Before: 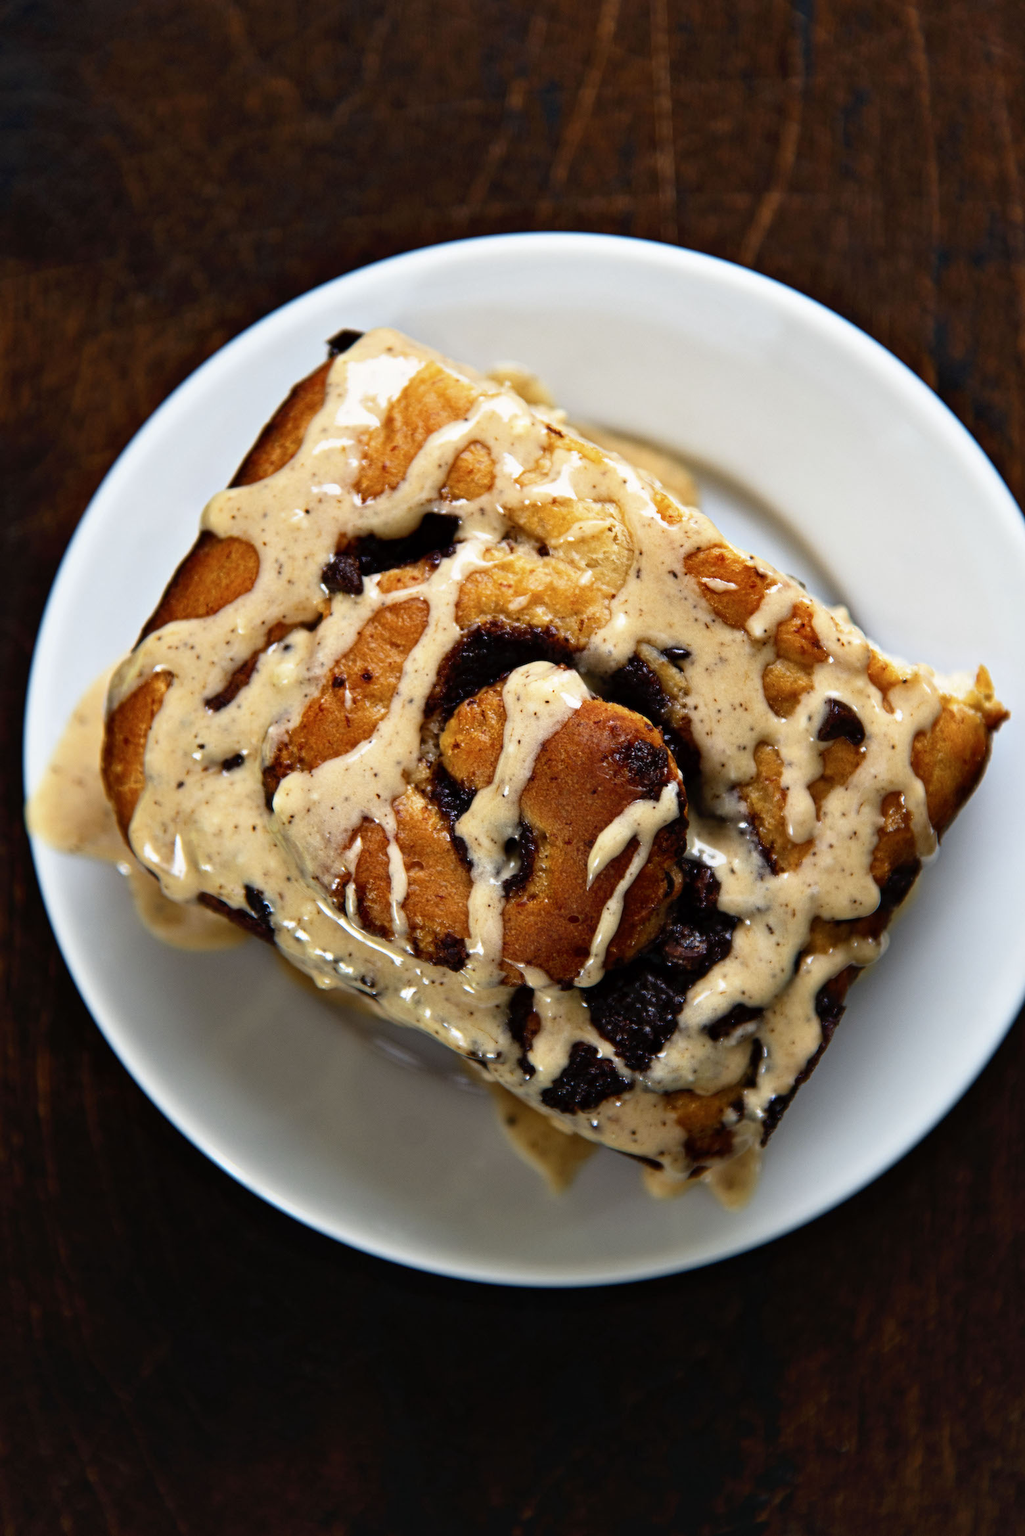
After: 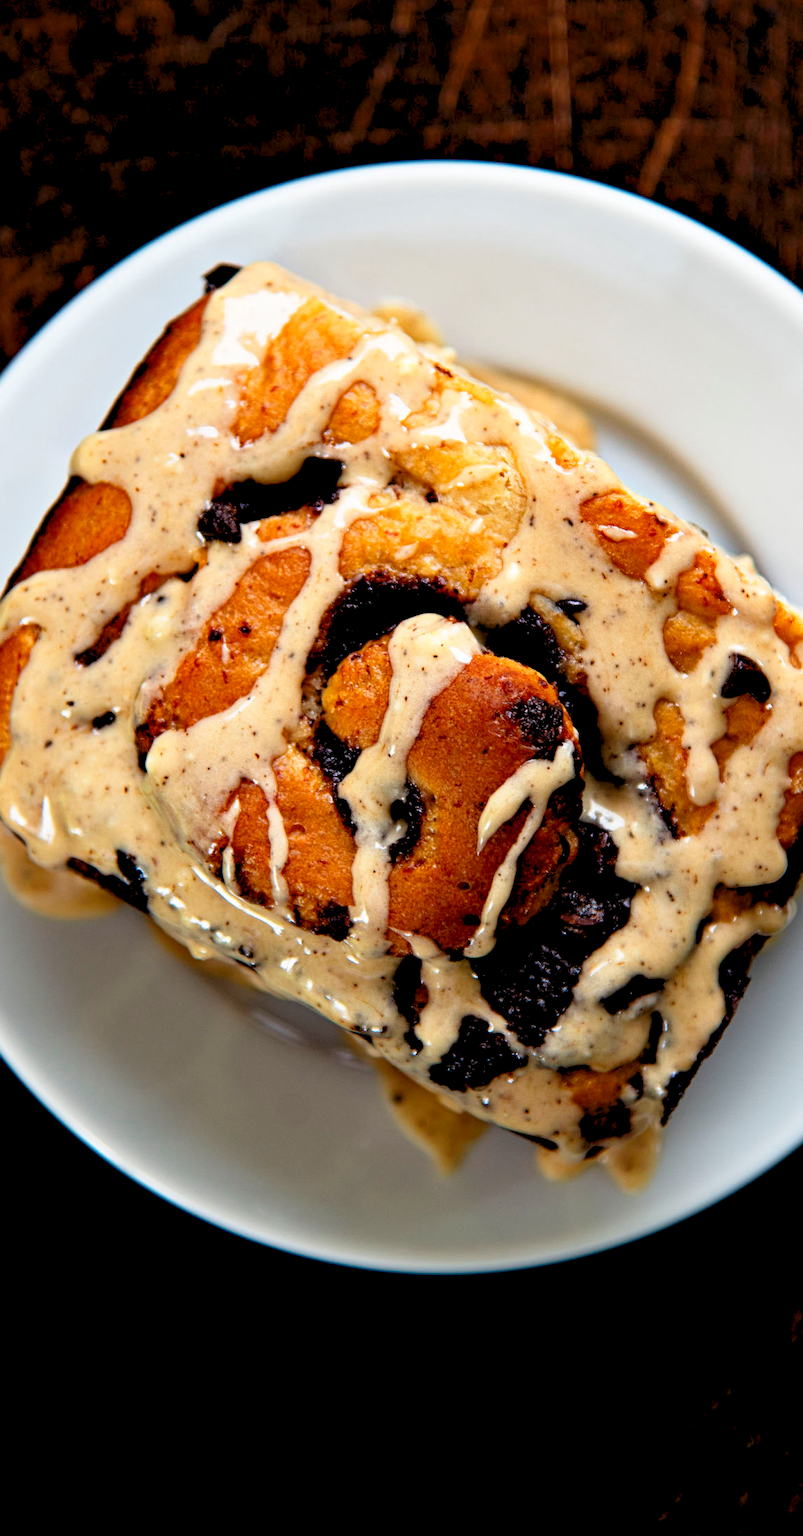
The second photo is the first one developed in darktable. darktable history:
crop and rotate: left 13.15%, top 5.251%, right 12.609%
exposure: exposure 0.375 EV, compensate highlight preservation false
rgb levels: preserve colors sum RGB, levels [[0.038, 0.433, 0.934], [0, 0.5, 1], [0, 0.5, 1]]
contrast brightness saturation: brightness -0.09
